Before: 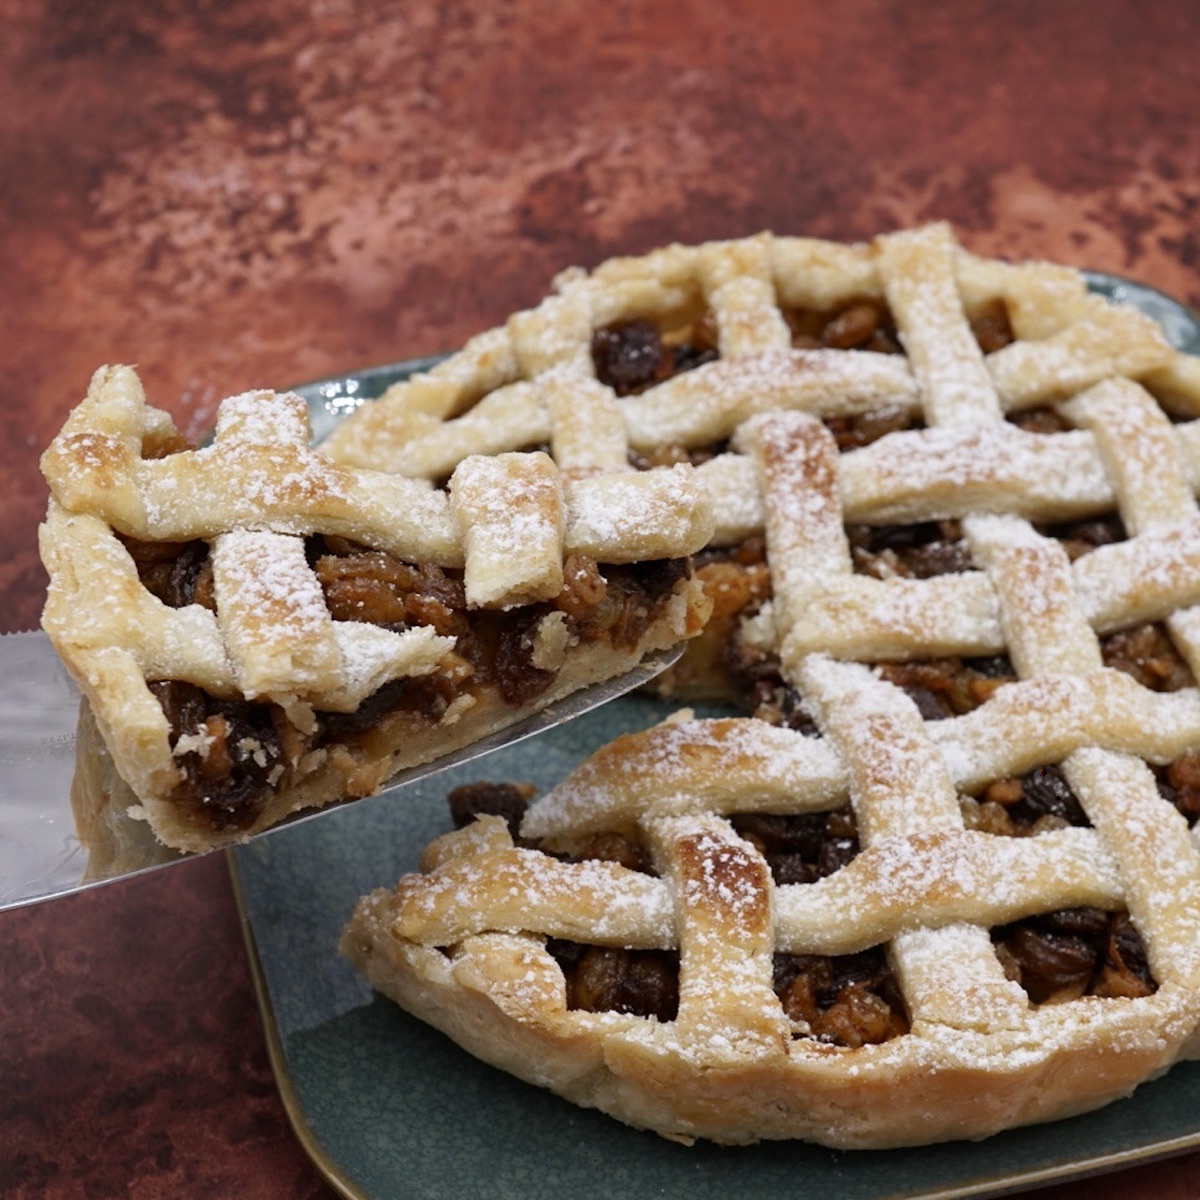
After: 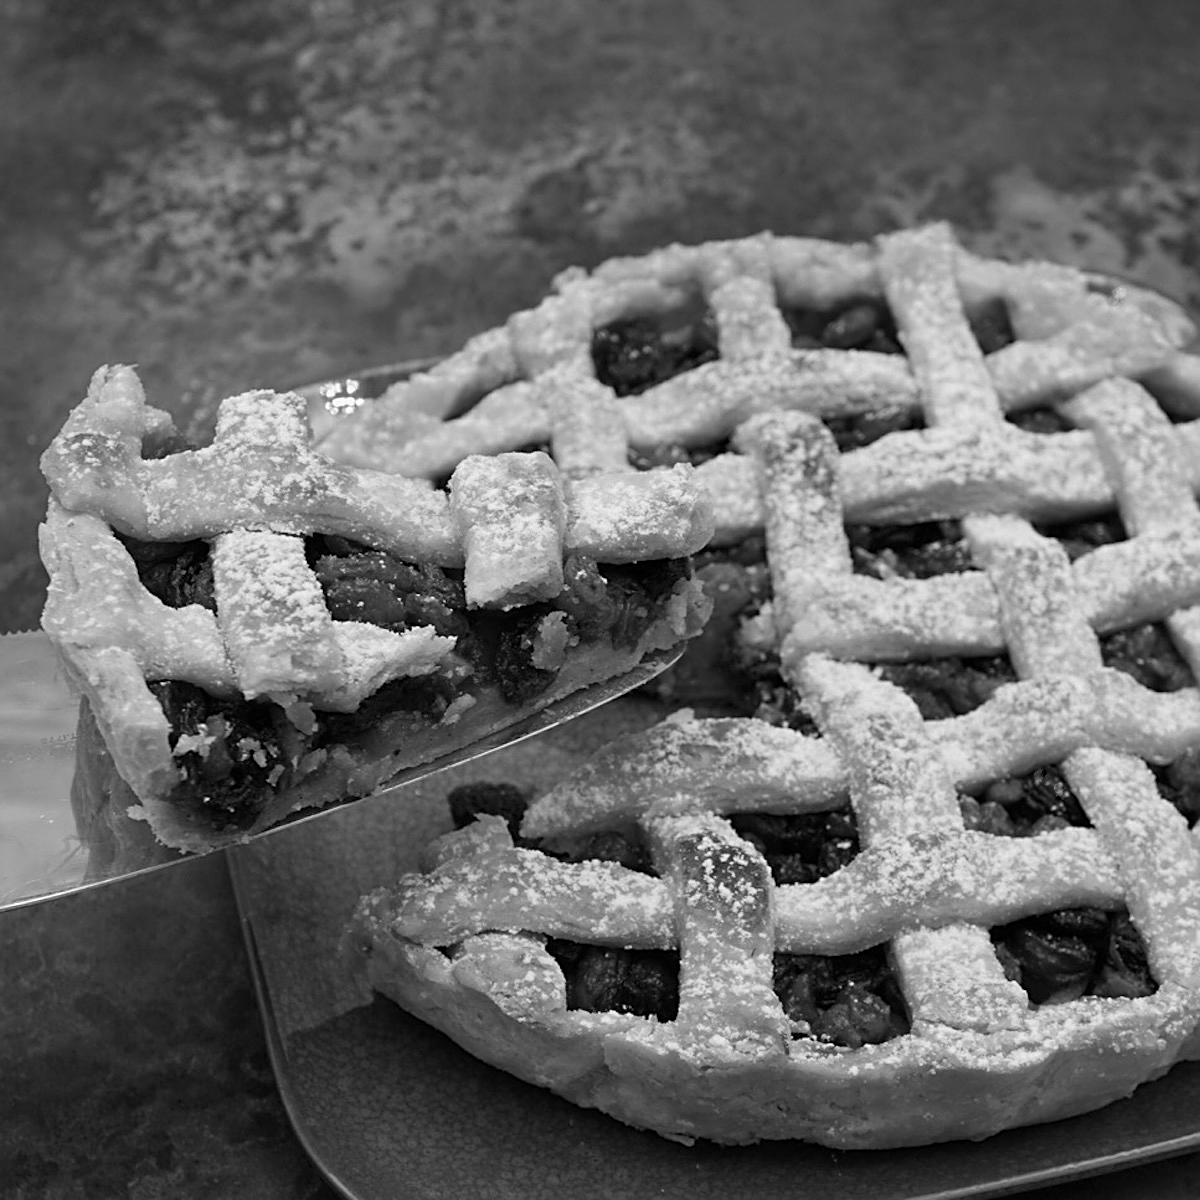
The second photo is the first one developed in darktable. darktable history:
sharpen: on, module defaults
color calibration: output gray [0.18, 0.41, 0.41, 0], gray › normalize channels true, illuminant same as pipeline (D50), adaptation XYZ, x 0.346, y 0.359, gamut compression 0
